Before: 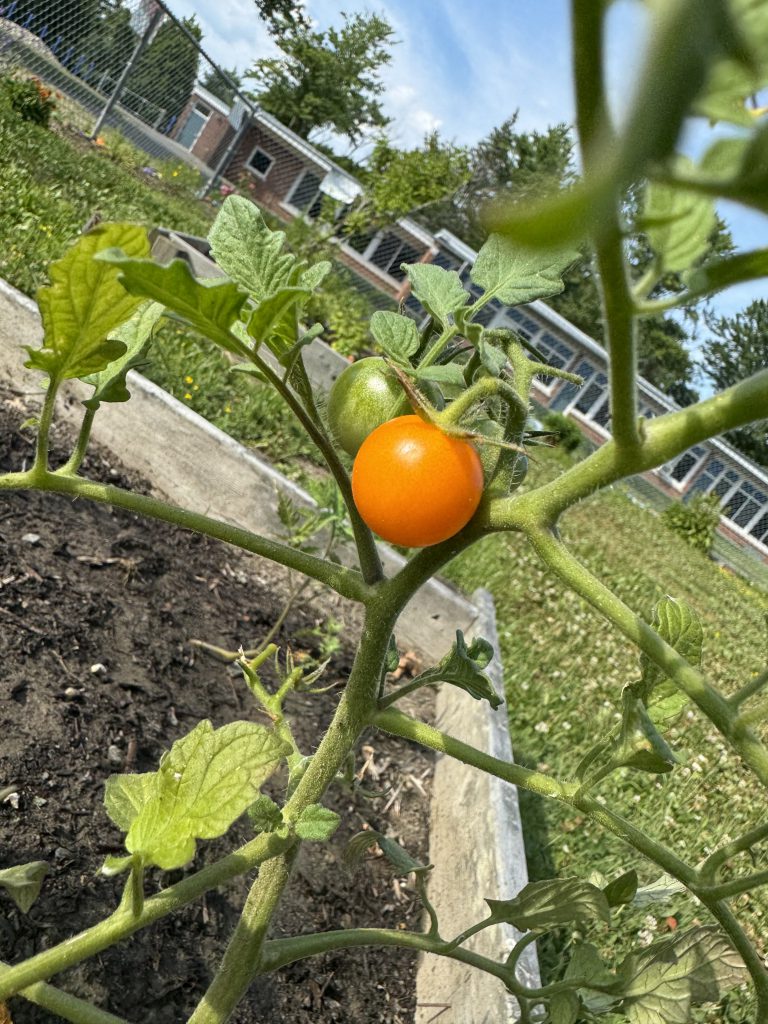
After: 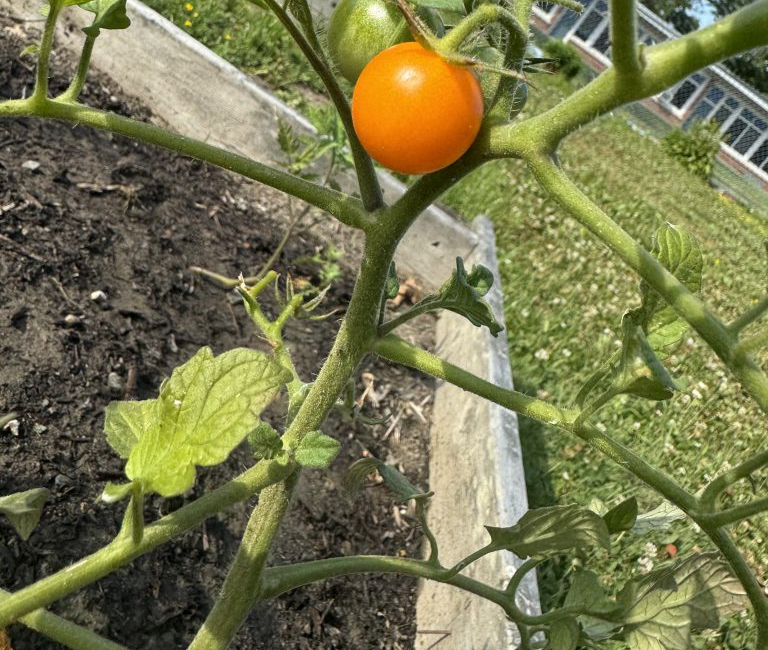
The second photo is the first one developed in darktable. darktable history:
exposure: compensate highlight preservation false
crop and rotate: top 36.44%
